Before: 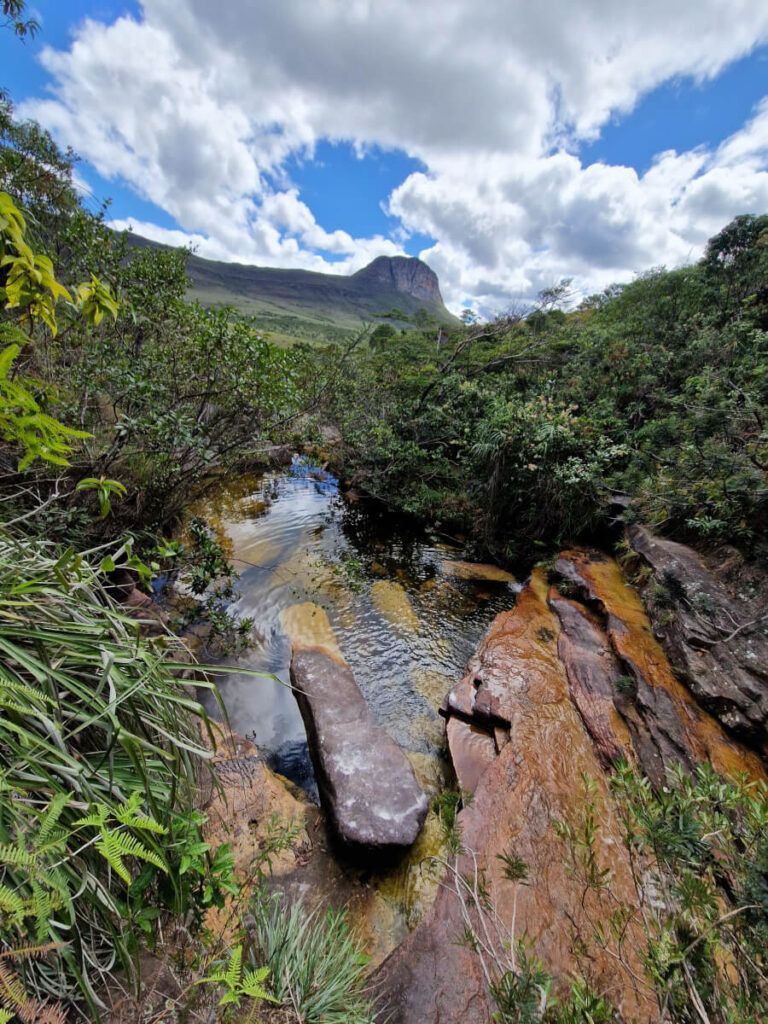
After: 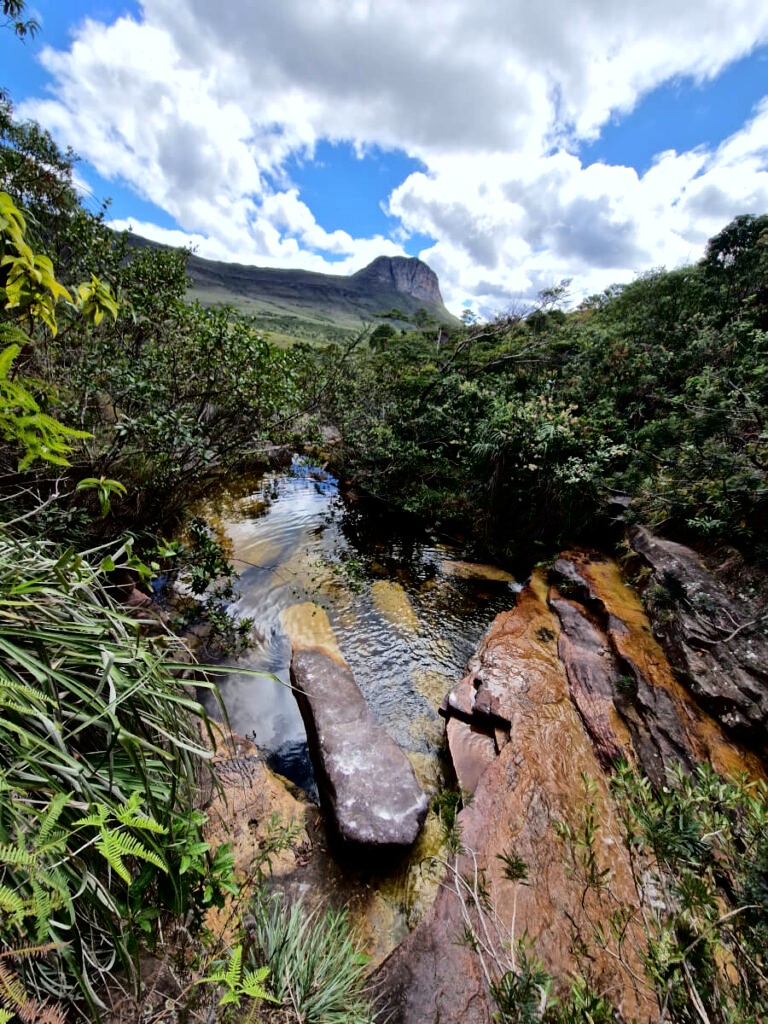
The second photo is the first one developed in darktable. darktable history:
tone equalizer: -8 EV -0.417 EV, -7 EV -0.389 EV, -6 EV -0.333 EV, -5 EV -0.222 EV, -3 EV 0.222 EV, -2 EV 0.333 EV, -1 EV 0.389 EV, +0 EV 0.417 EV, edges refinement/feathering 500, mask exposure compensation -1.57 EV, preserve details no
fill light: exposure -2 EV, width 8.6
